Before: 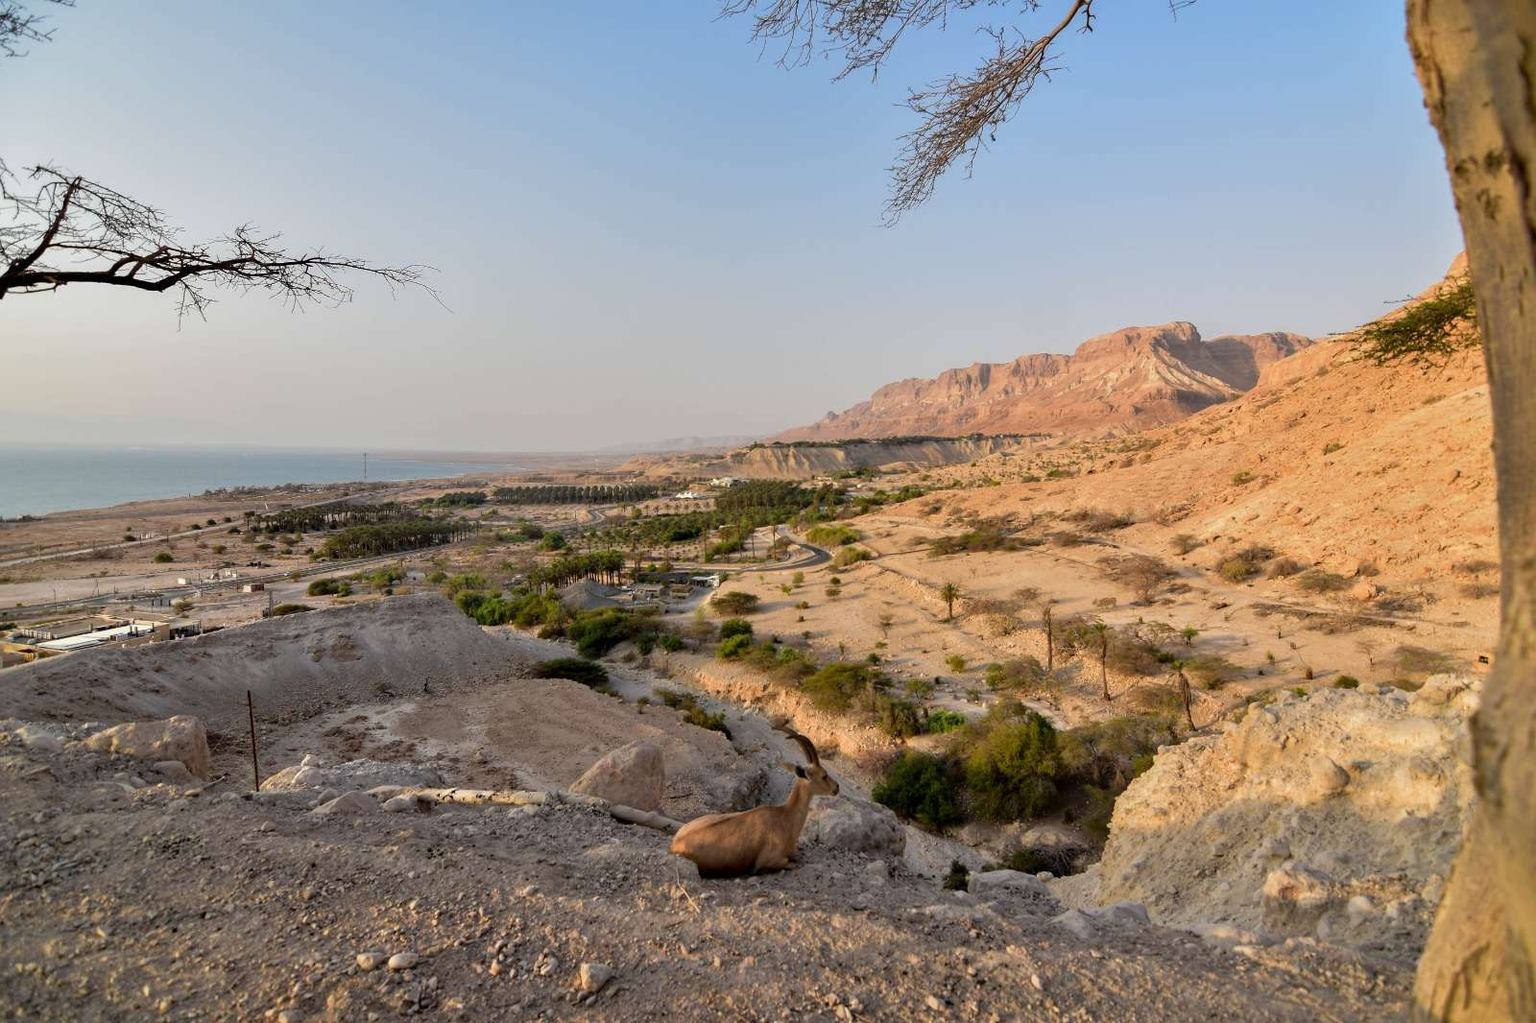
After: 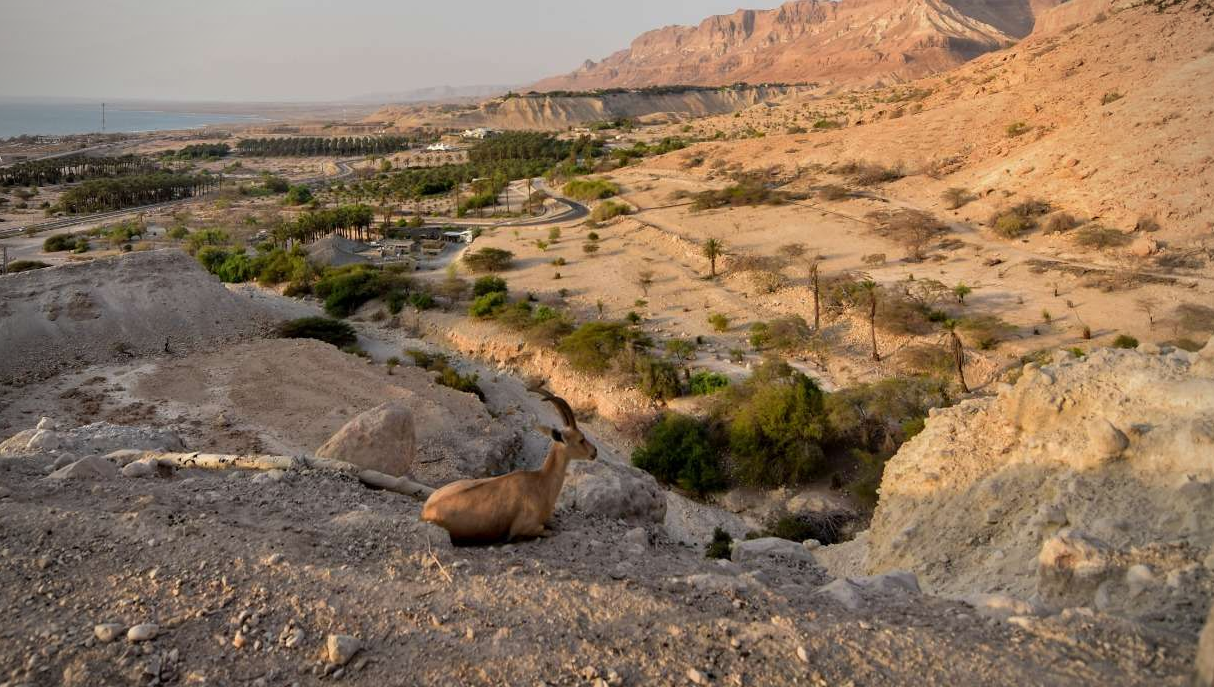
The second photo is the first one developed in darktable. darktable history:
crop and rotate: left 17.347%, top 34.617%, right 6.726%, bottom 0.925%
vignetting: on, module defaults
